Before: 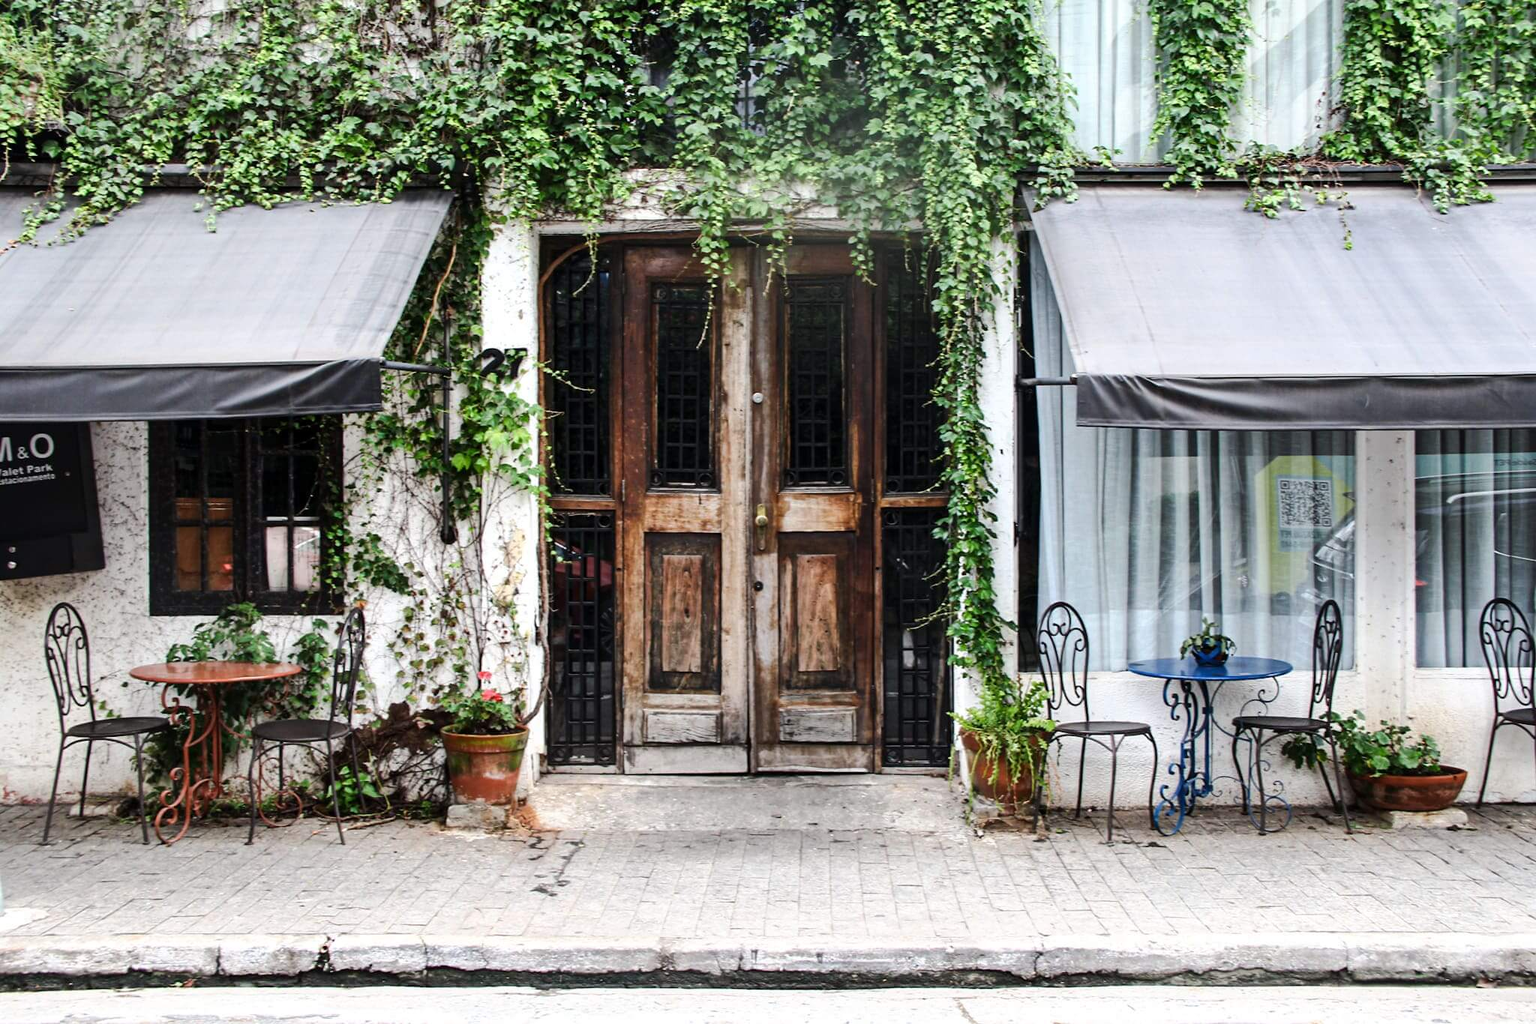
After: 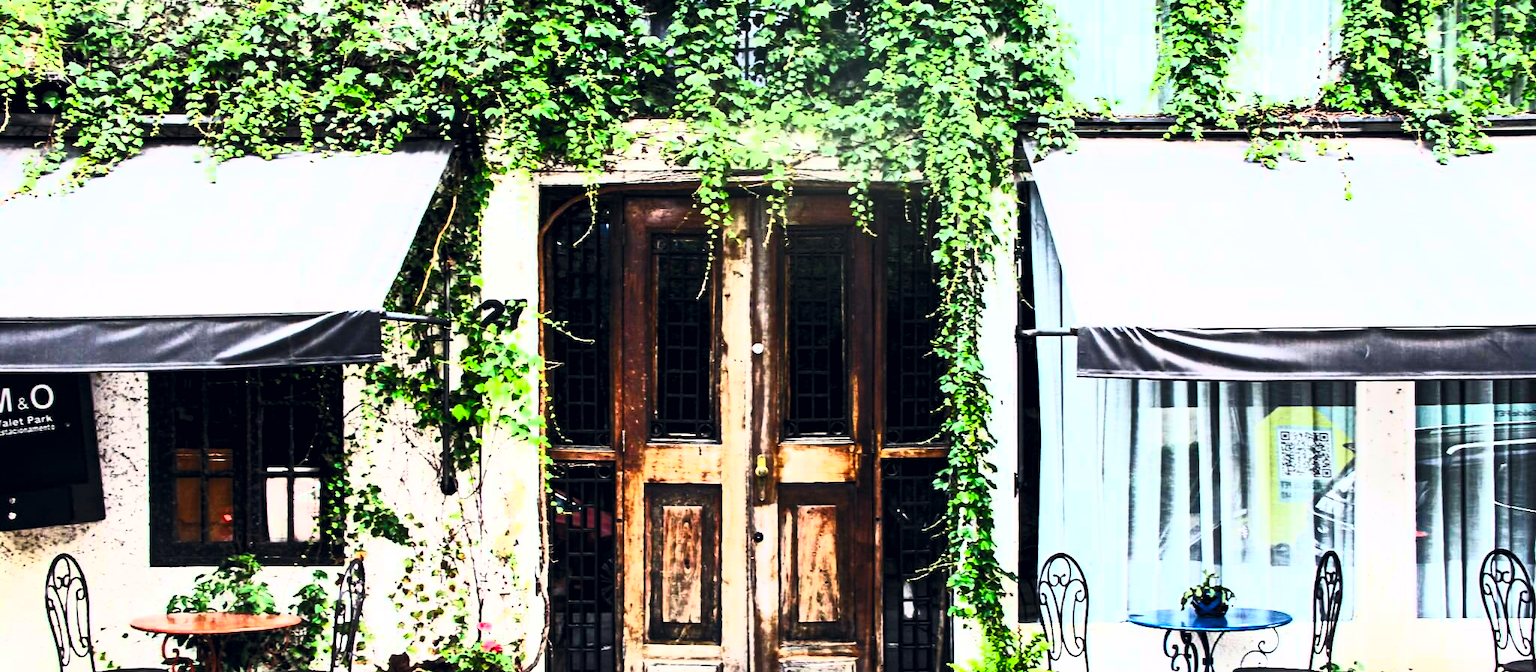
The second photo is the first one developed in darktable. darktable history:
levels: levels [0.116, 0.574, 1]
crop and rotate: top 4.848%, bottom 29.503%
contrast brightness saturation: contrast 1, brightness 1, saturation 1
color correction: highlights a* 0.207, highlights b* 2.7, shadows a* -0.874, shadows b* -4.78
